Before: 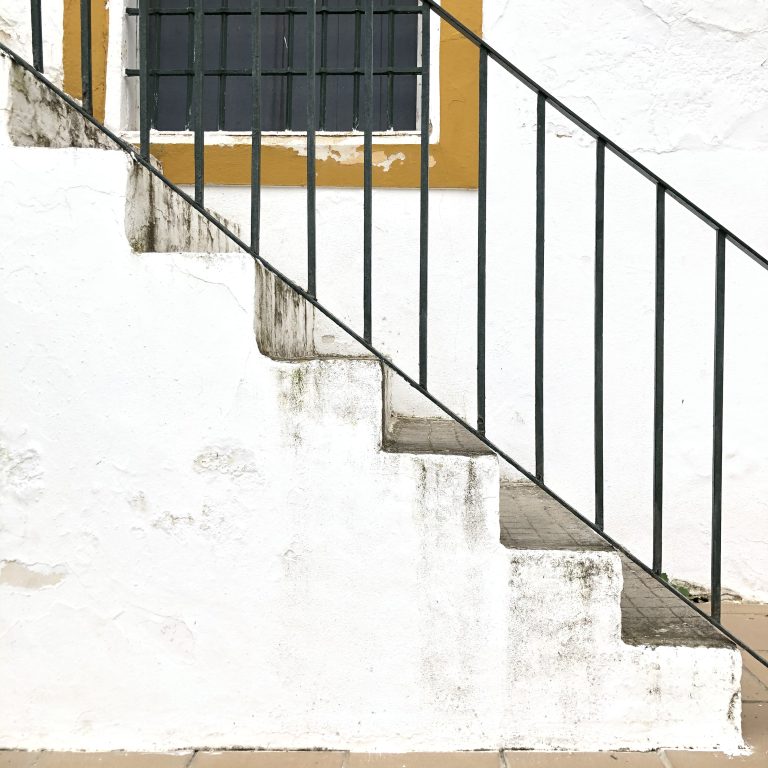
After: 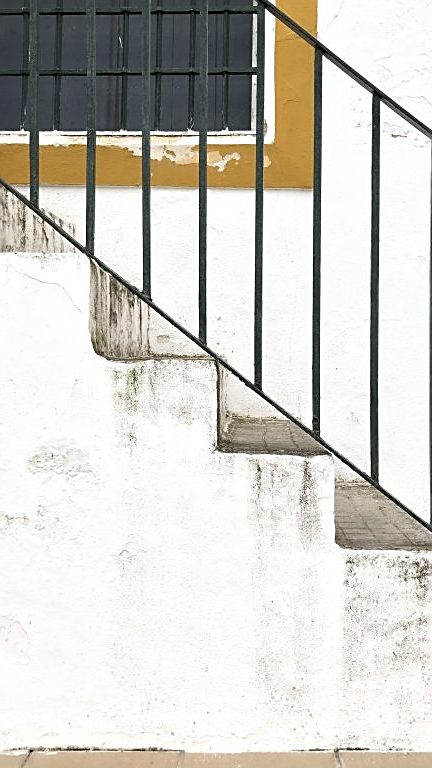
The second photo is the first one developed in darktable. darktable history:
sharpen: on, module defaults
crop: left 21.496%, right 22.254%
